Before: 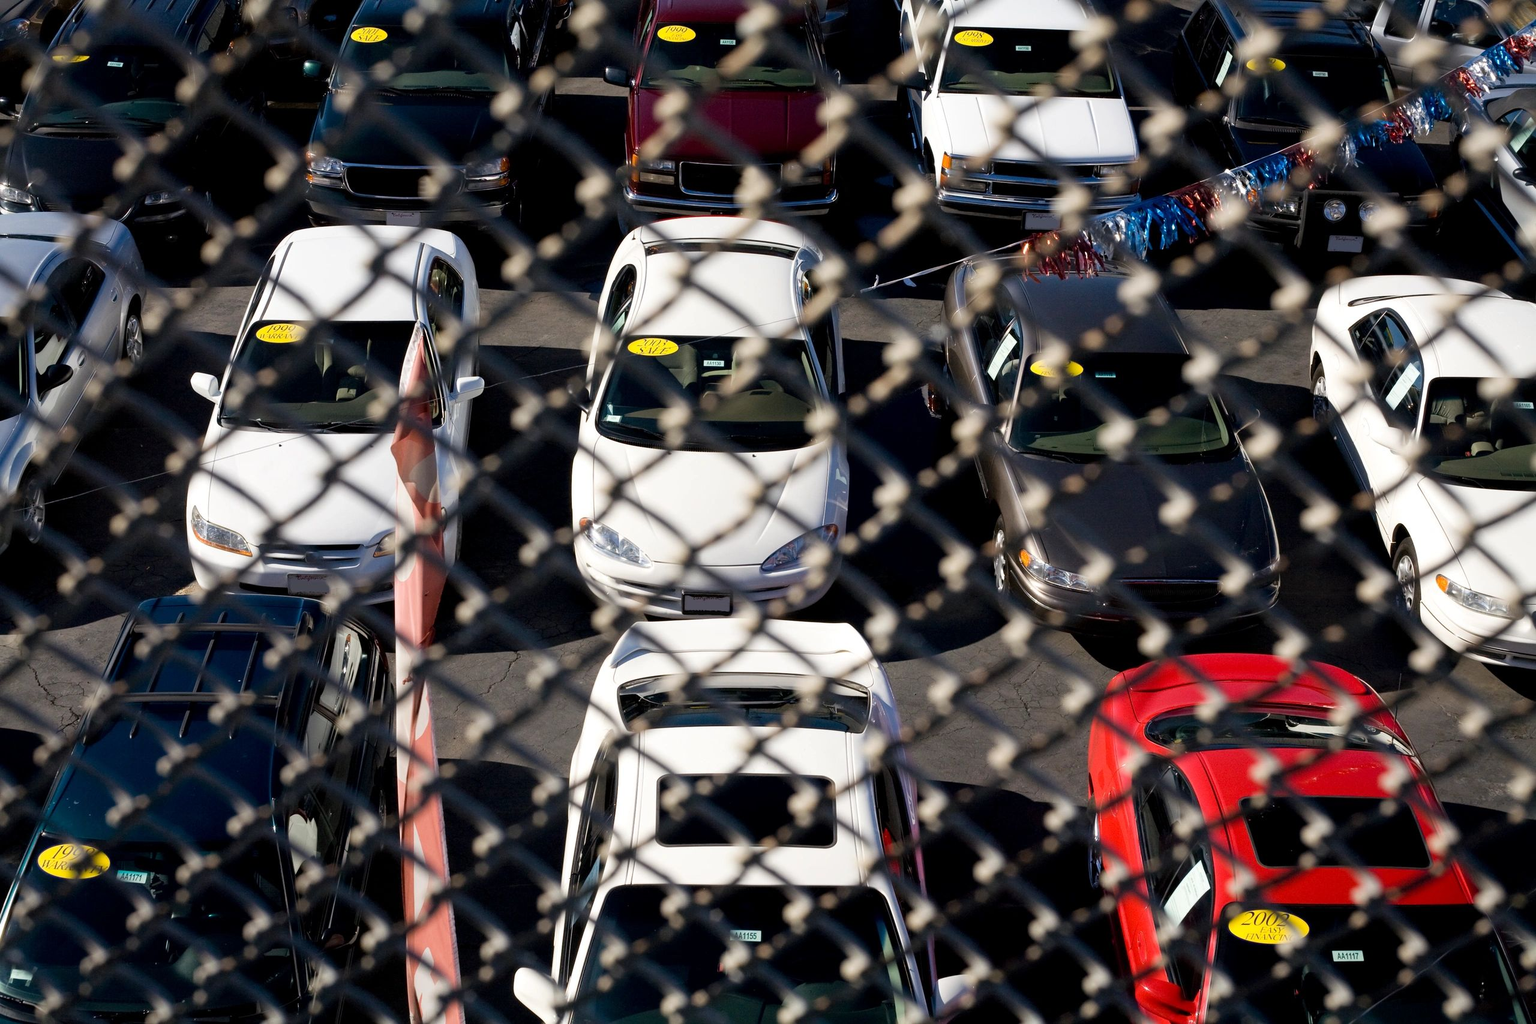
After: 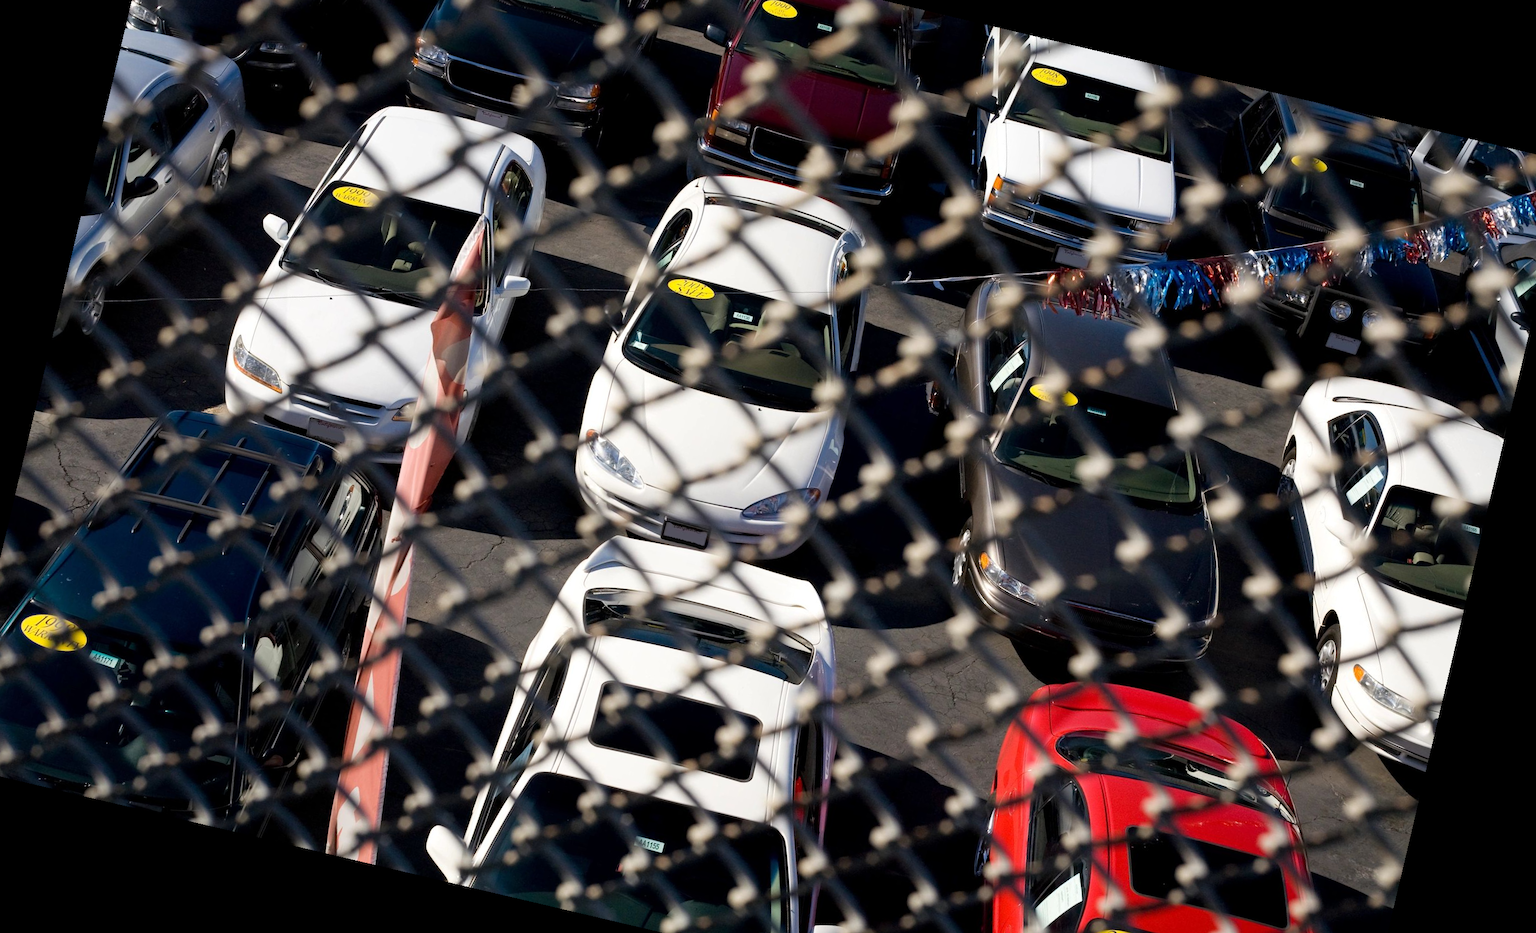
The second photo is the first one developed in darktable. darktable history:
rotate and perspective: rotation 13.27°, automatic cropping off
crop and rotate: left 2.991%, top 13.302%, right 1.981%, bottom 12.636%
